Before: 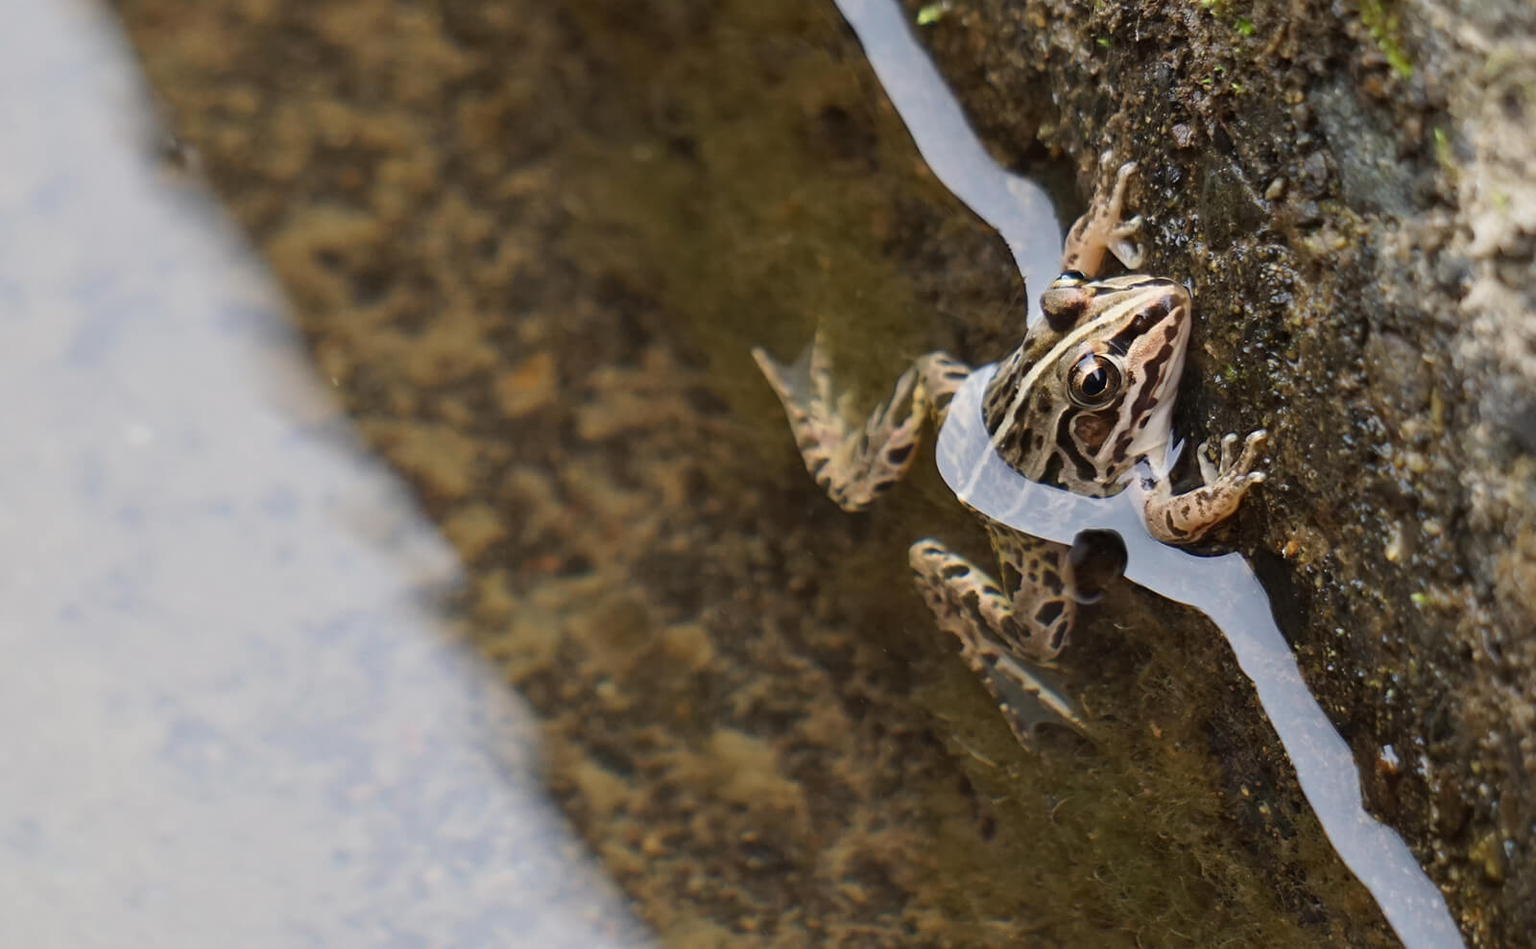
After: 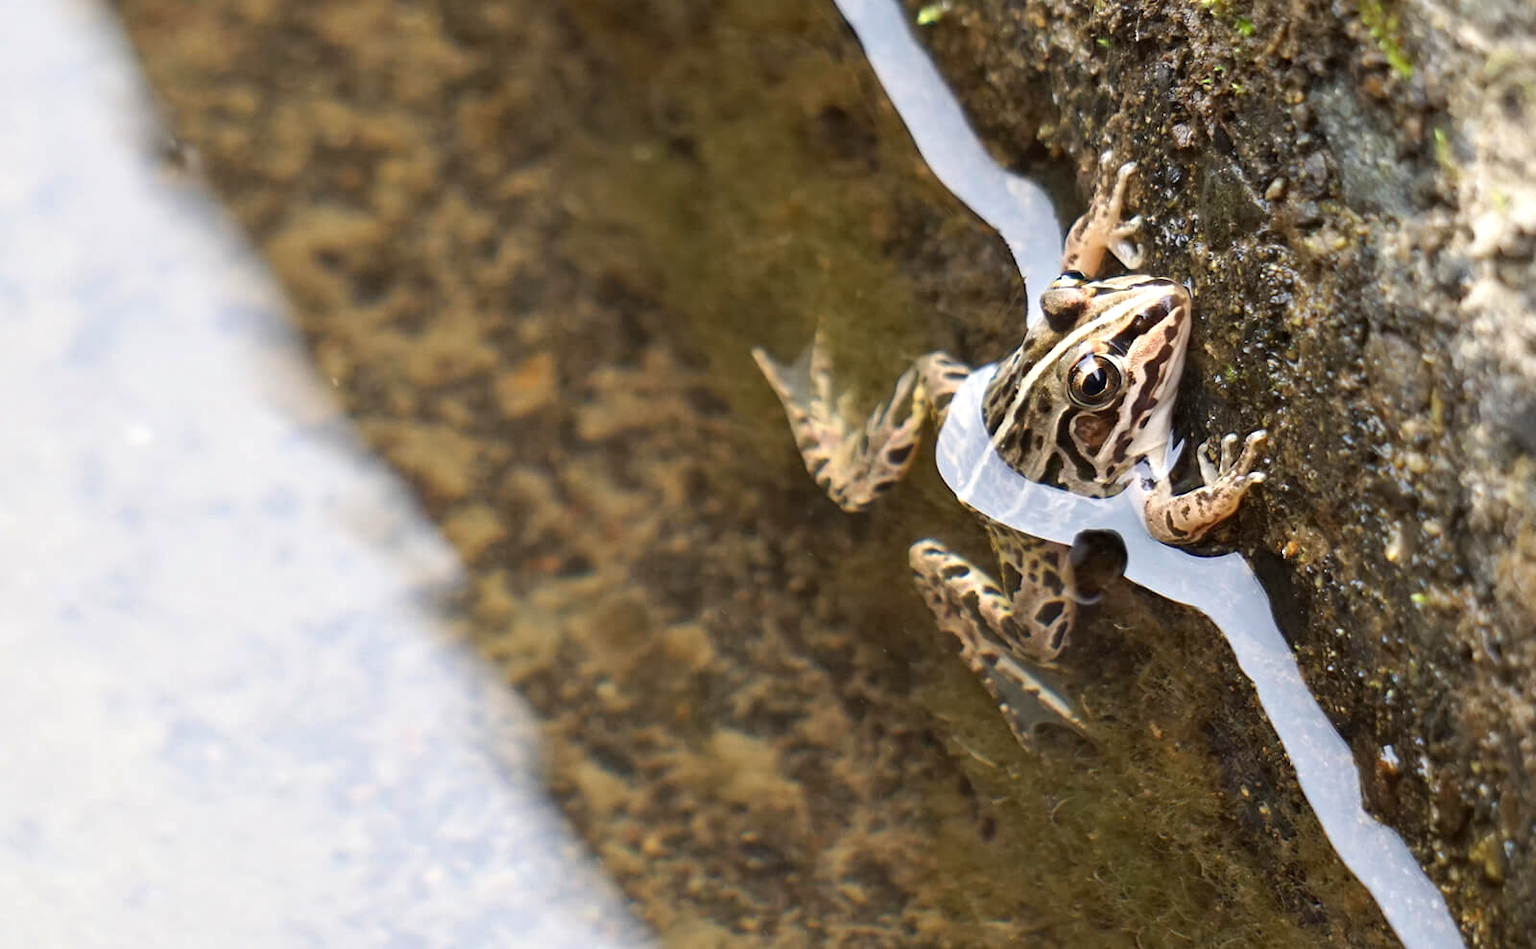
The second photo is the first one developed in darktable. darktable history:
color balance rgb: linear chroma grading › global chroma -0.67%, saturation formula JzAzBz (2021)
exposure: black level correction 0.001, exposure 0.675 EV, compensate highlight preservation false
